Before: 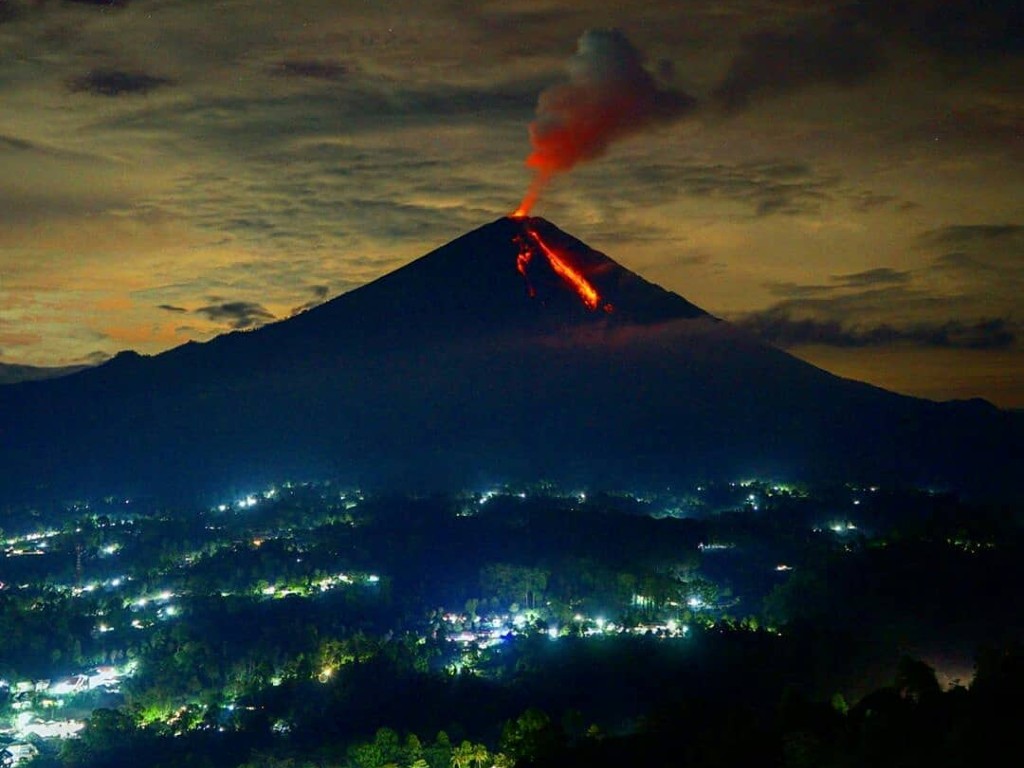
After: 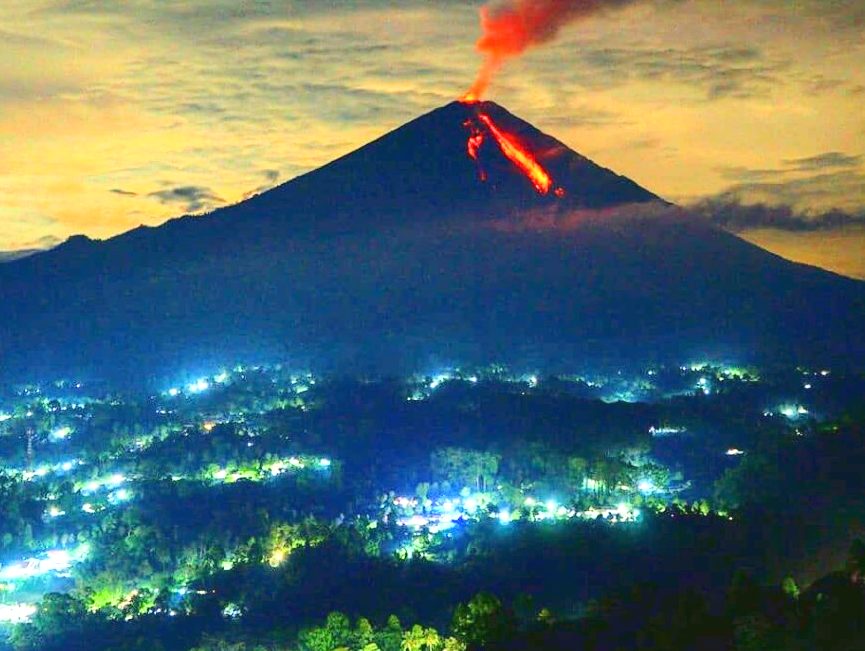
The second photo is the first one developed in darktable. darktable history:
exposure: black level correction 0, exposure 1 EV, compensate highlight preservation false
crop and rotate: left 4.788%, top 15.212%, right 10.715%
base curve: curves: ch0 [(0, 0.007) (0.028, 0.063) (0.121, 0.311) (0.46, 0.743) (0.859, 0.957) (1, 1)]
